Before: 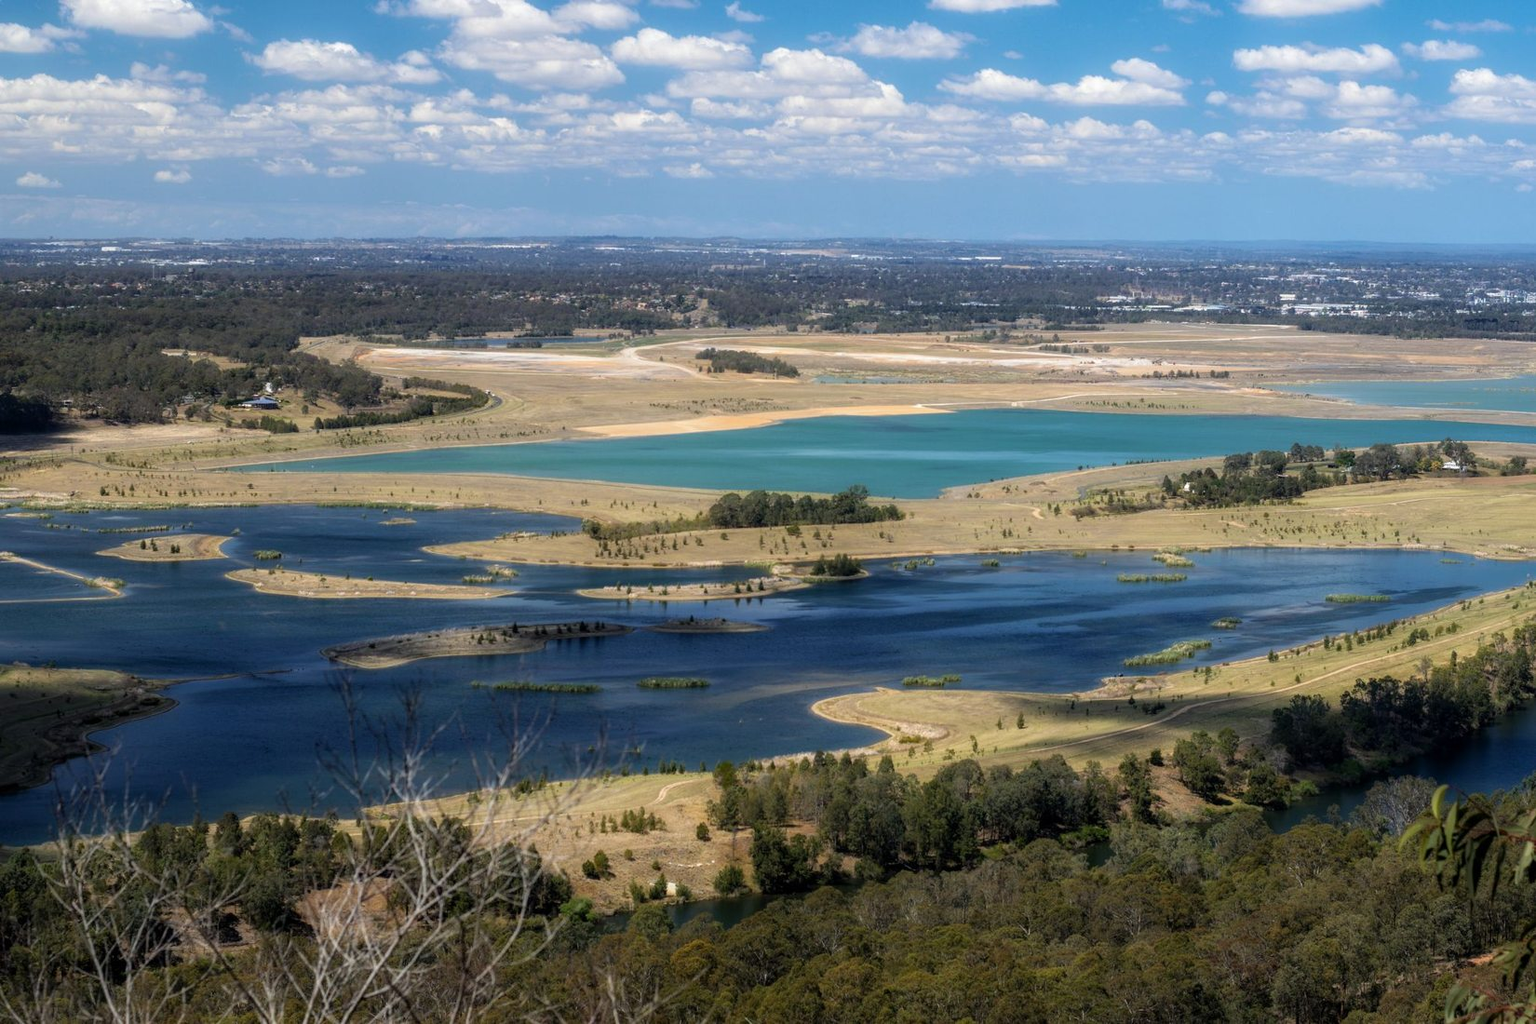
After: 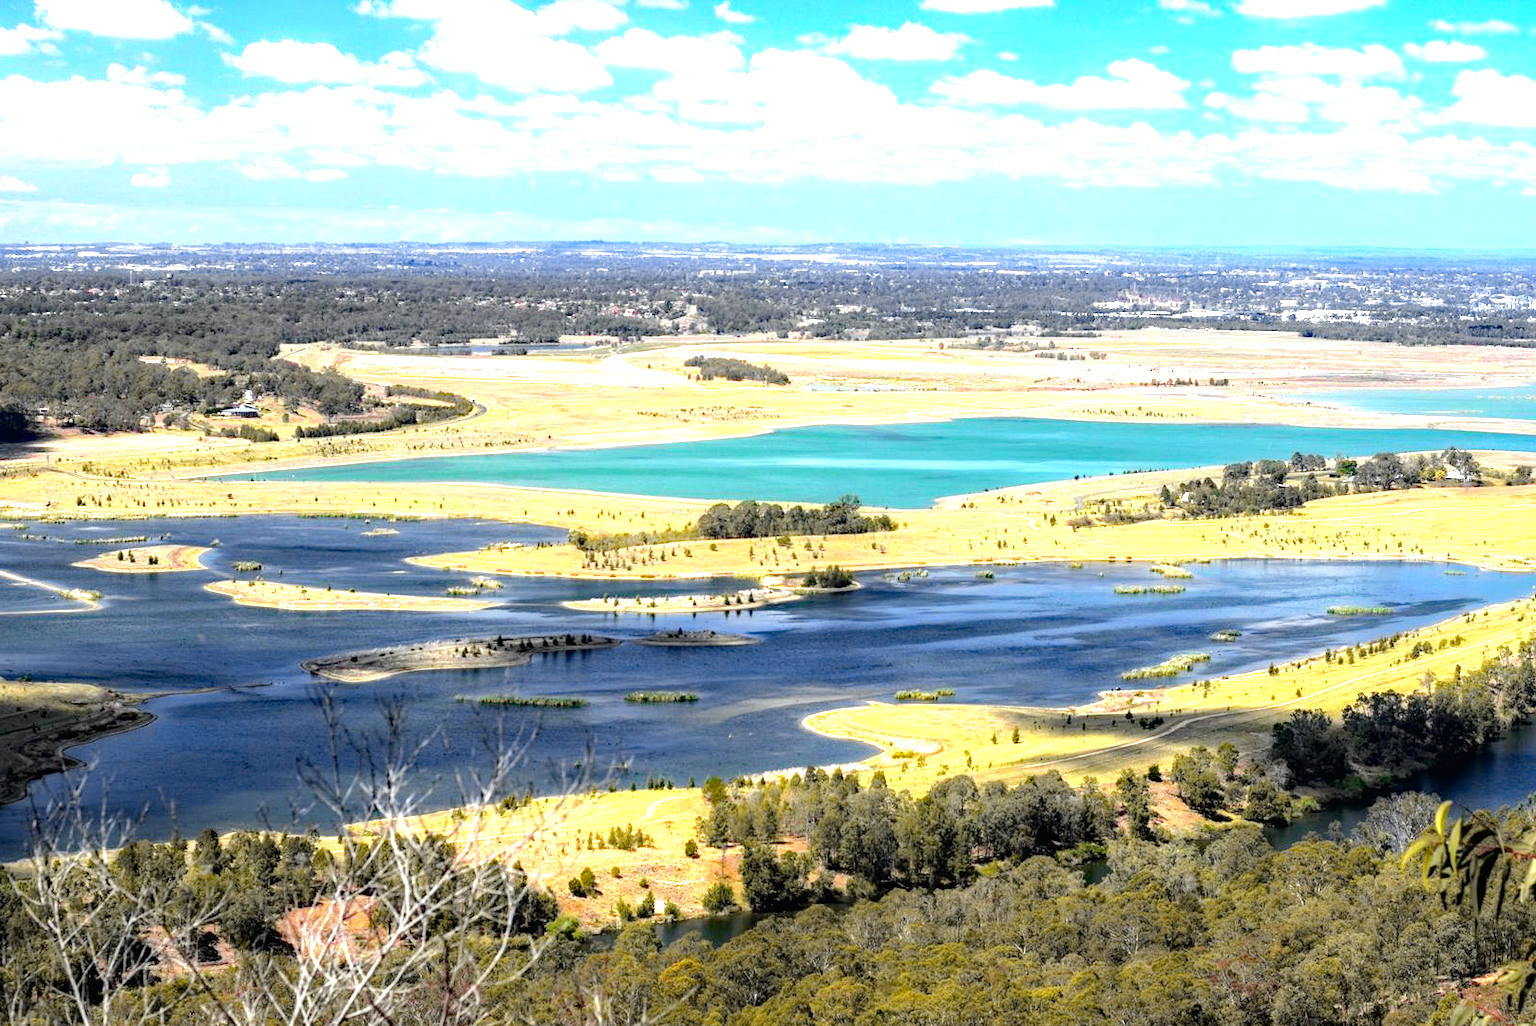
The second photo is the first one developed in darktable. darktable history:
crop: left 1.694%, right 0.276%, bottom 1.711%
haze removal: strength 0.428, compatibility mode true, adaptive false
exposure: black level correction 0.001, exposure 1.866 EV, compensate exposure bias true, compensate highlight preservation false
tone curve: curves: ch0 [(0, 0.012) (0.036, 0.035) (0.274, 0.288) (0.504, 0.536) (0.844, 0.84) (1, 0.983)]; ch1 [(0, 0) (0.389, 0.403) (0.462, 0.486) (0.499, 0.498) (0.511, 0.502) (0.536, 0.547) (0.567, 0.588) (0.626, 0.645) (0.749, 0.781) (1, 1)]; ch2 [(0, 0) (0.457, 0.486) (0.5, 0.5) (0.56, 0.551) (0.615, 0.607) (0.704, 0.732) (1, 1)], color space Lab, independent channels, preserve colors none
